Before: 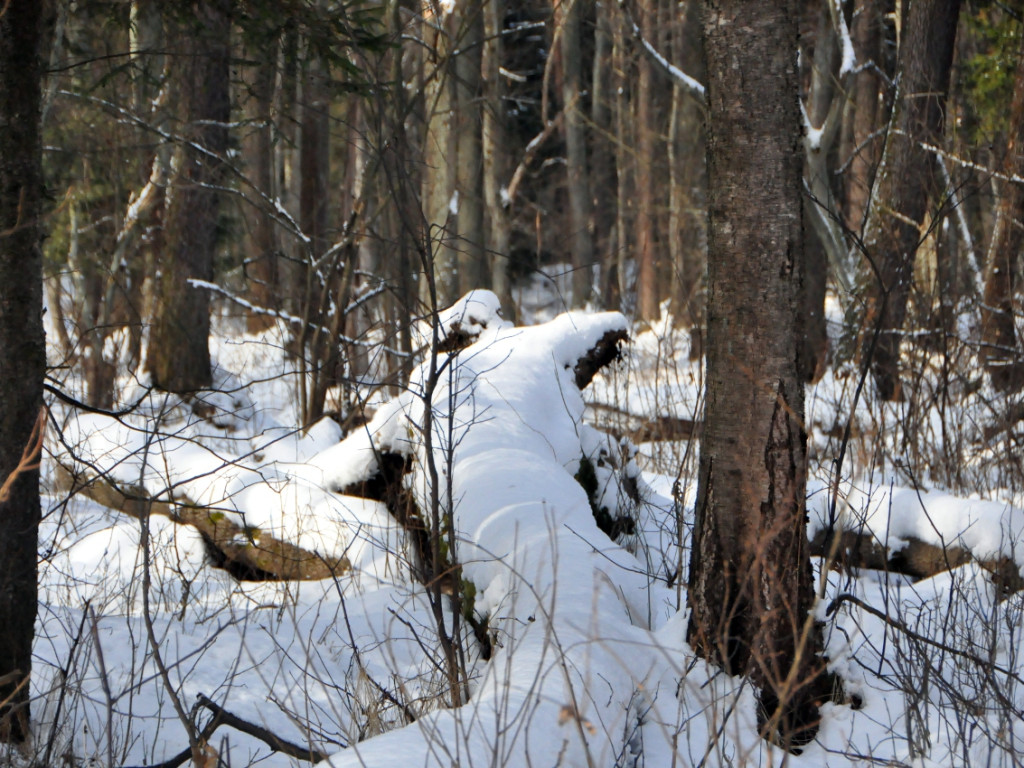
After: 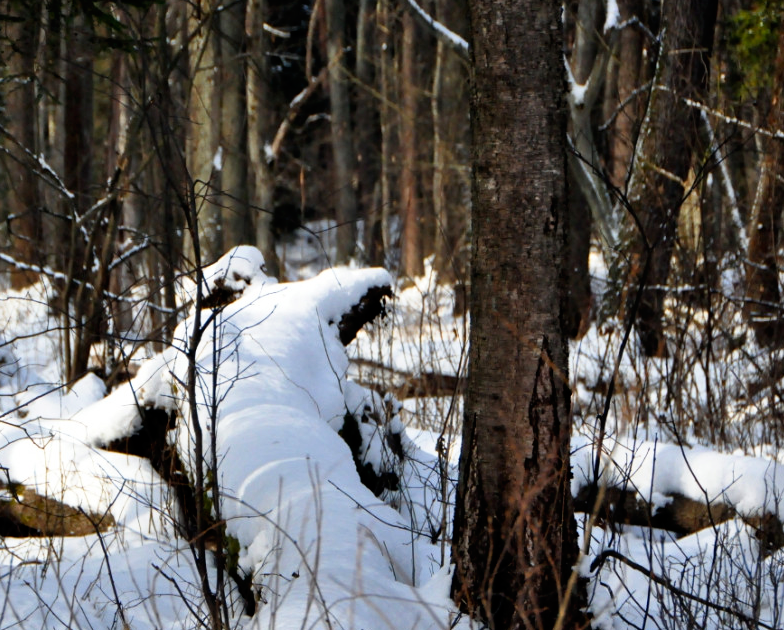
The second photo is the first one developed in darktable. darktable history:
crop: left 23.095%, top 5.827%, bottom 11.854%
tone curve: curves: ch0 [(0, 0) (0.003, 0) (0.011, 0.001) (0.025, 0.003) (0.044, 0.006) (0.069, 0.009) (0.1, 0.013) (0.136, 0.032) (0.177, 0.067) (0.224, 0.121) (0.277, 0.185) (0.335, 0.255) (0.399, 0.333) (0.468, 0.417) (0.543, 0.508) (0.623, 0.606) (0.709, 0.71) (0.801, 0.819) (0.898, 0.926) (1, 1)], preserve colors none
